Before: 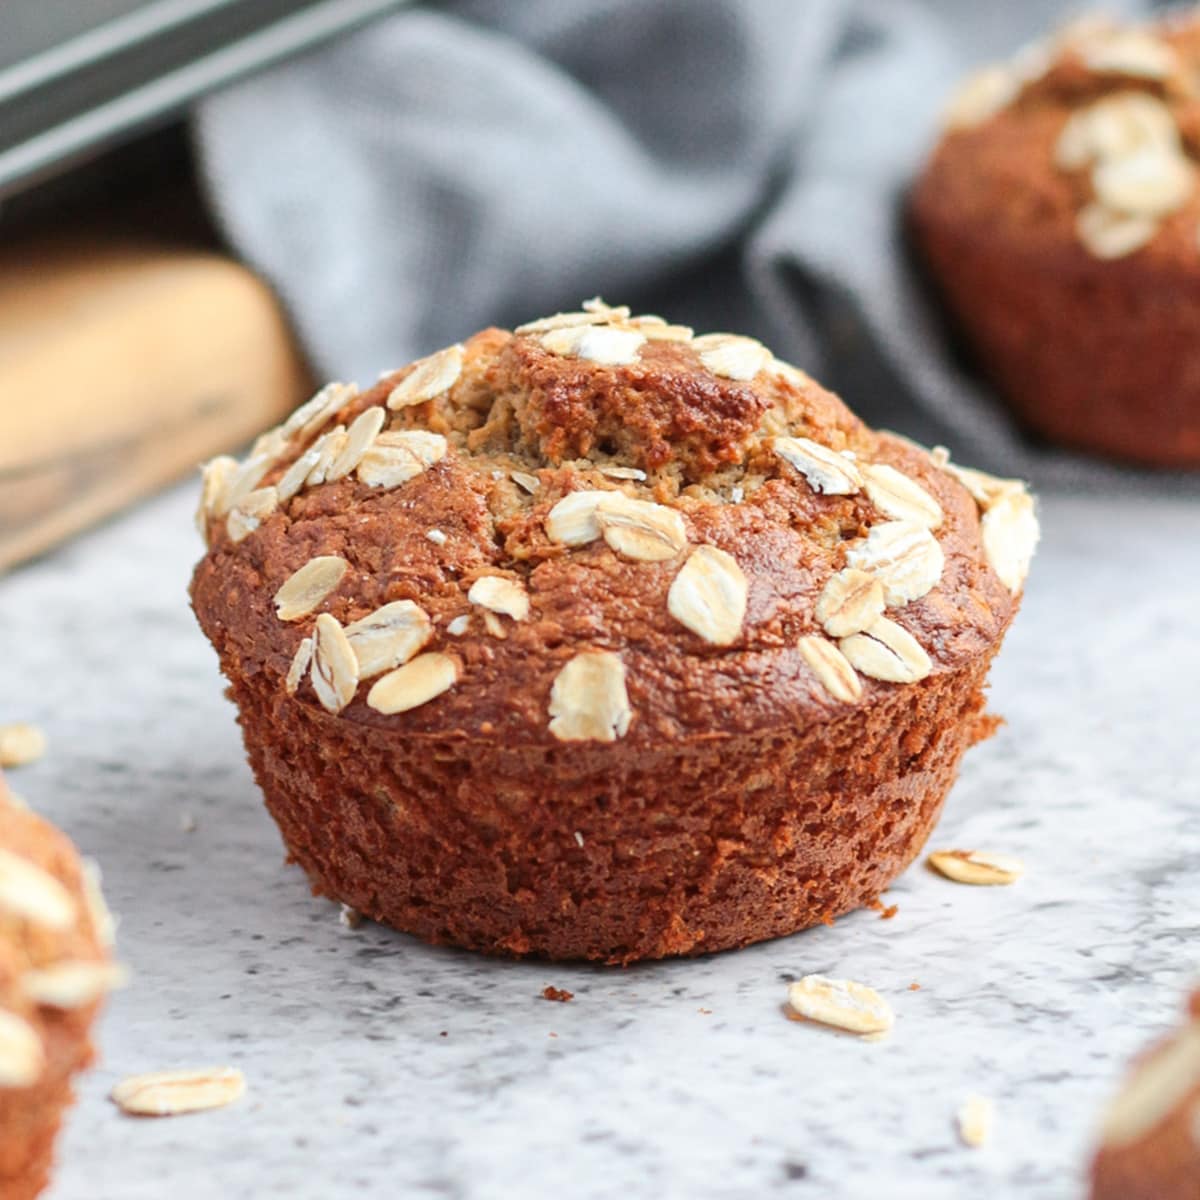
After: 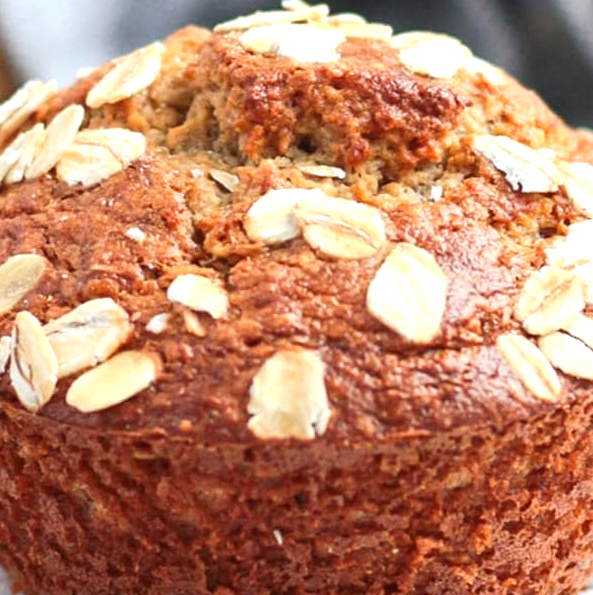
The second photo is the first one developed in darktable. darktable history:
crop: left 25.098%, top 25.231%, right 25.45%, bottom 25.127%
exposure: exposure 0.495 EV, compensate highlight preservation false
contrast brightness saturation: contrast -0.012, brightness -0.01, saturation 0.028
